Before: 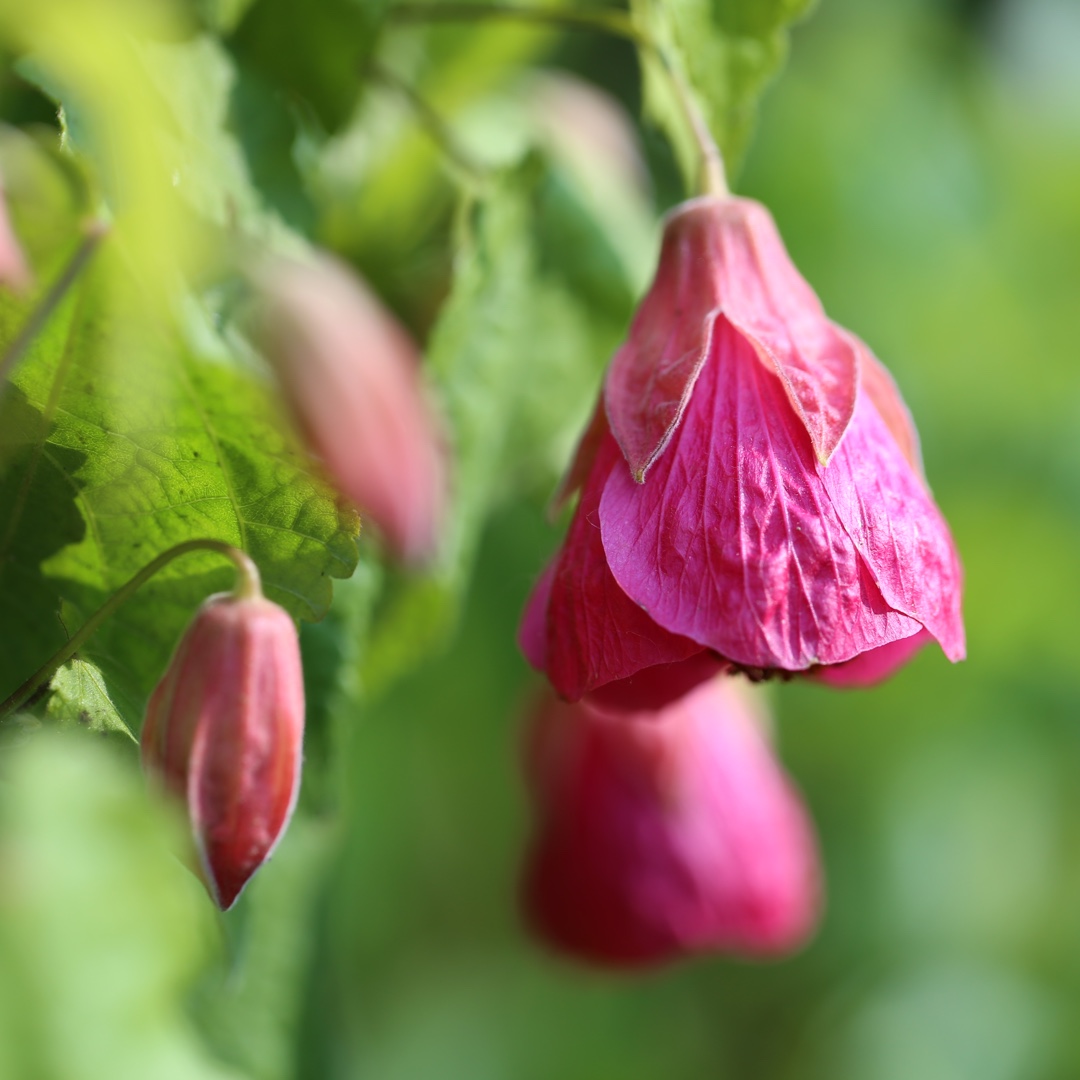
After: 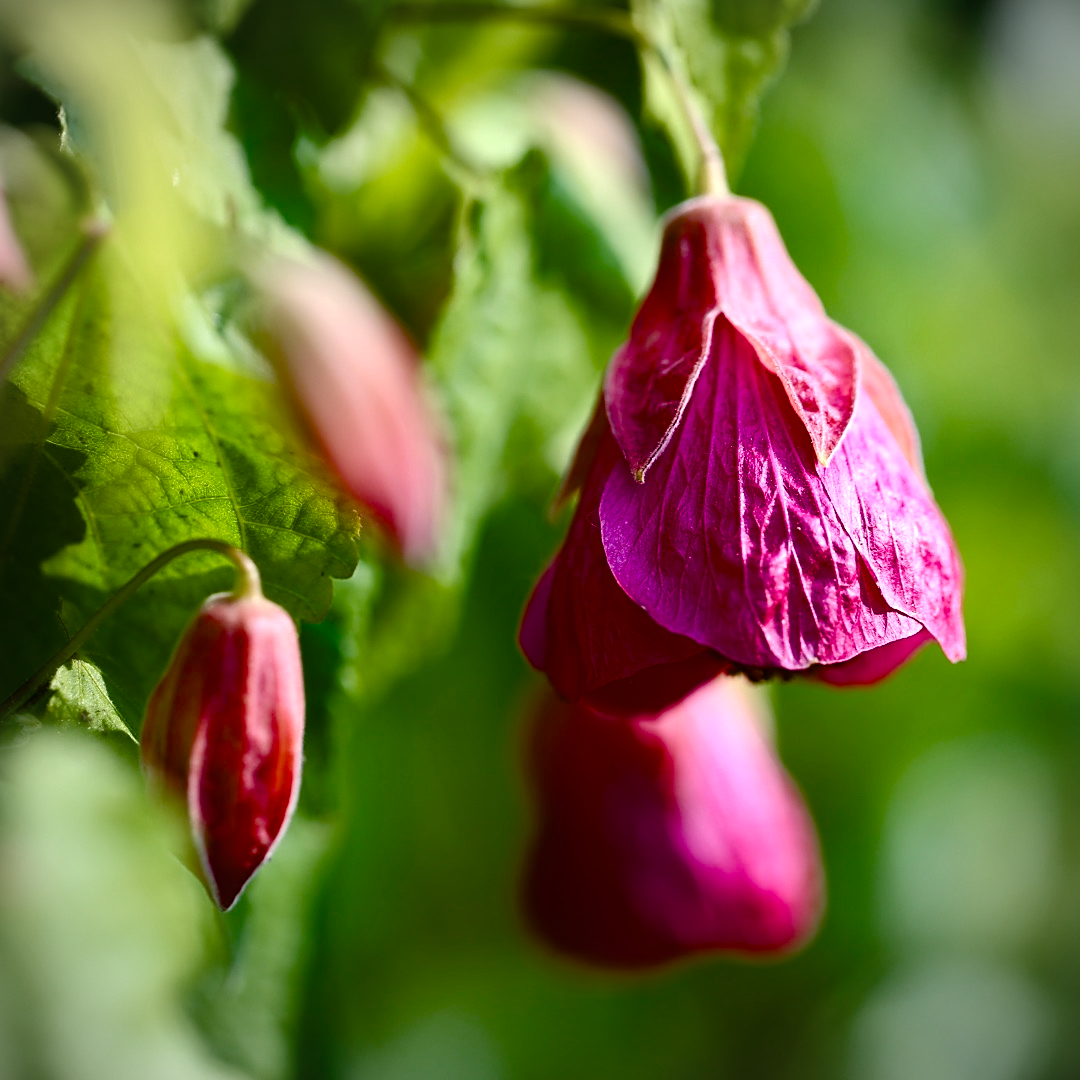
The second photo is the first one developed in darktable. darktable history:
vignetting: fall-off radius 61.12%
color balance rgb: highlights gain › luminance 1.217%, highlights gain › chroma 0.529%, highlights gain › hue 43.26°, perceptual saturation grading › global saturation 20%, perceptual saturation grading › highlights -25.19%, perceptual saturation grading › shadows 50.592%, global vibrance 9.432%, contrast 14.361%, saturation formula JzAzBz (2021)
sharpen: on, module defaults
